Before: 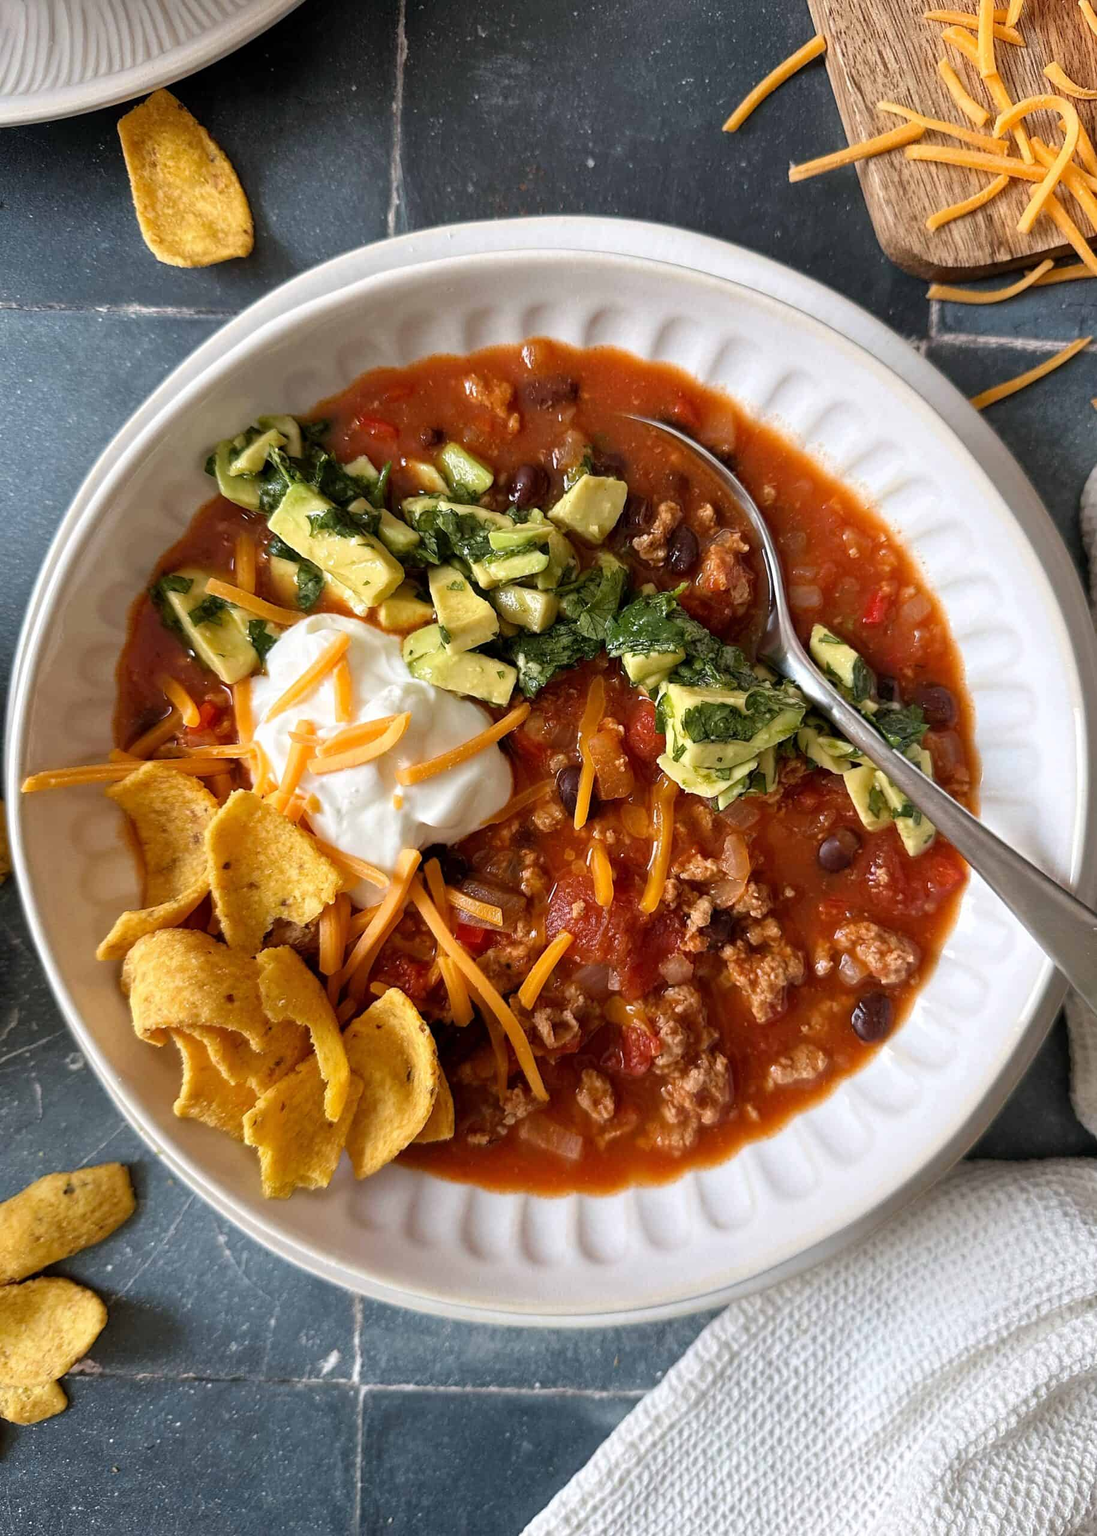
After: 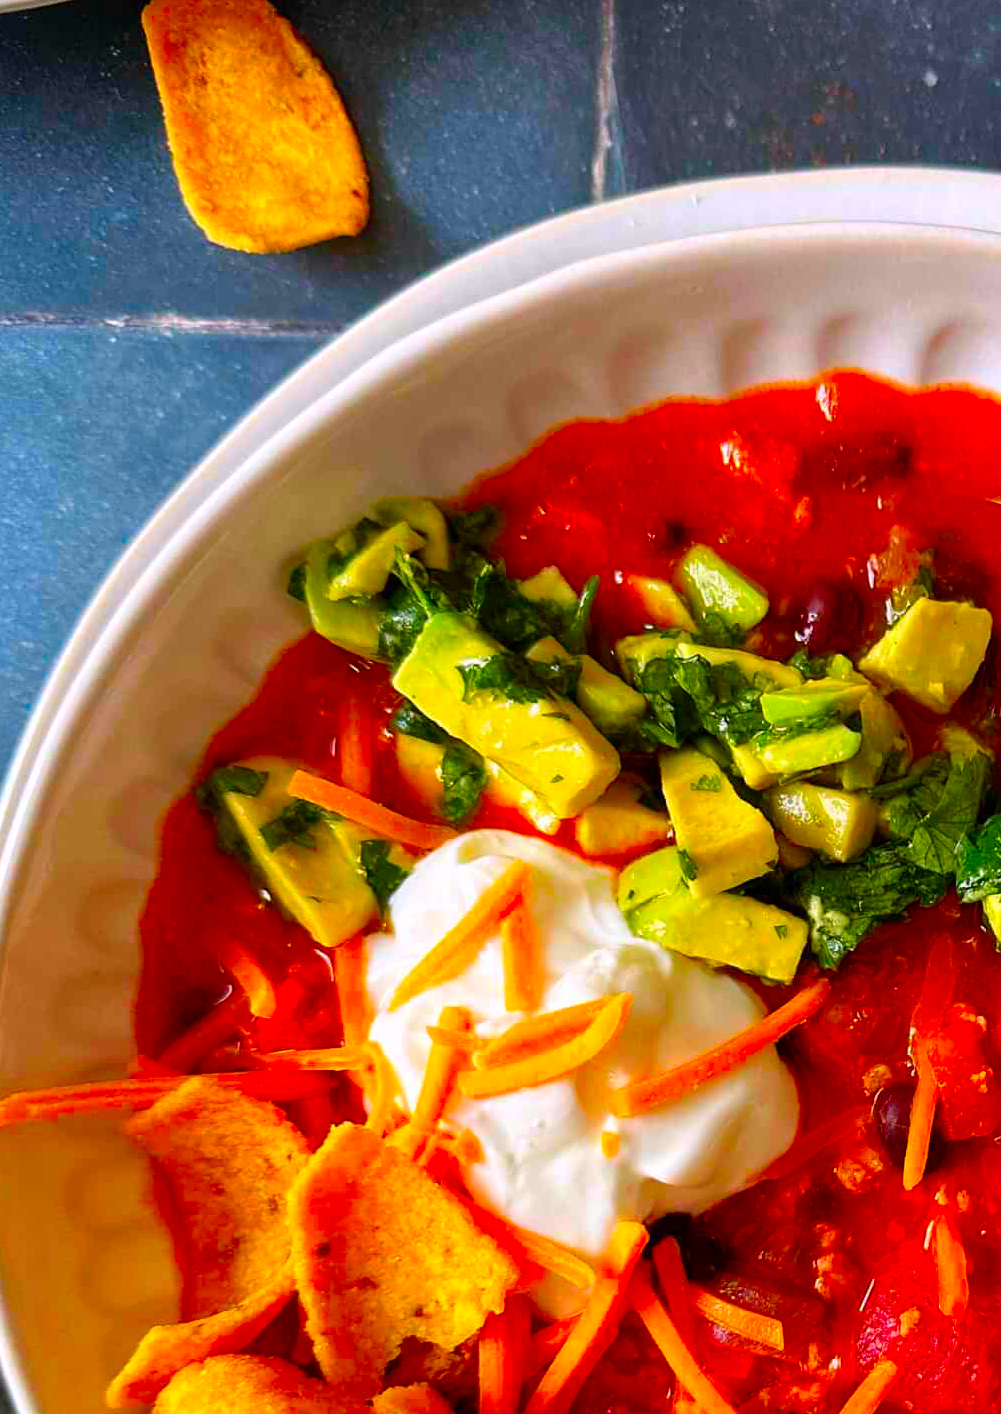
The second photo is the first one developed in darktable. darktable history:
color correction: highlights a* 1.61, highlights b* -1.87, saturation 2.47
crop and rotate: left 3.019%, top 7.557%, right 42.231%, bottom 37.188%
